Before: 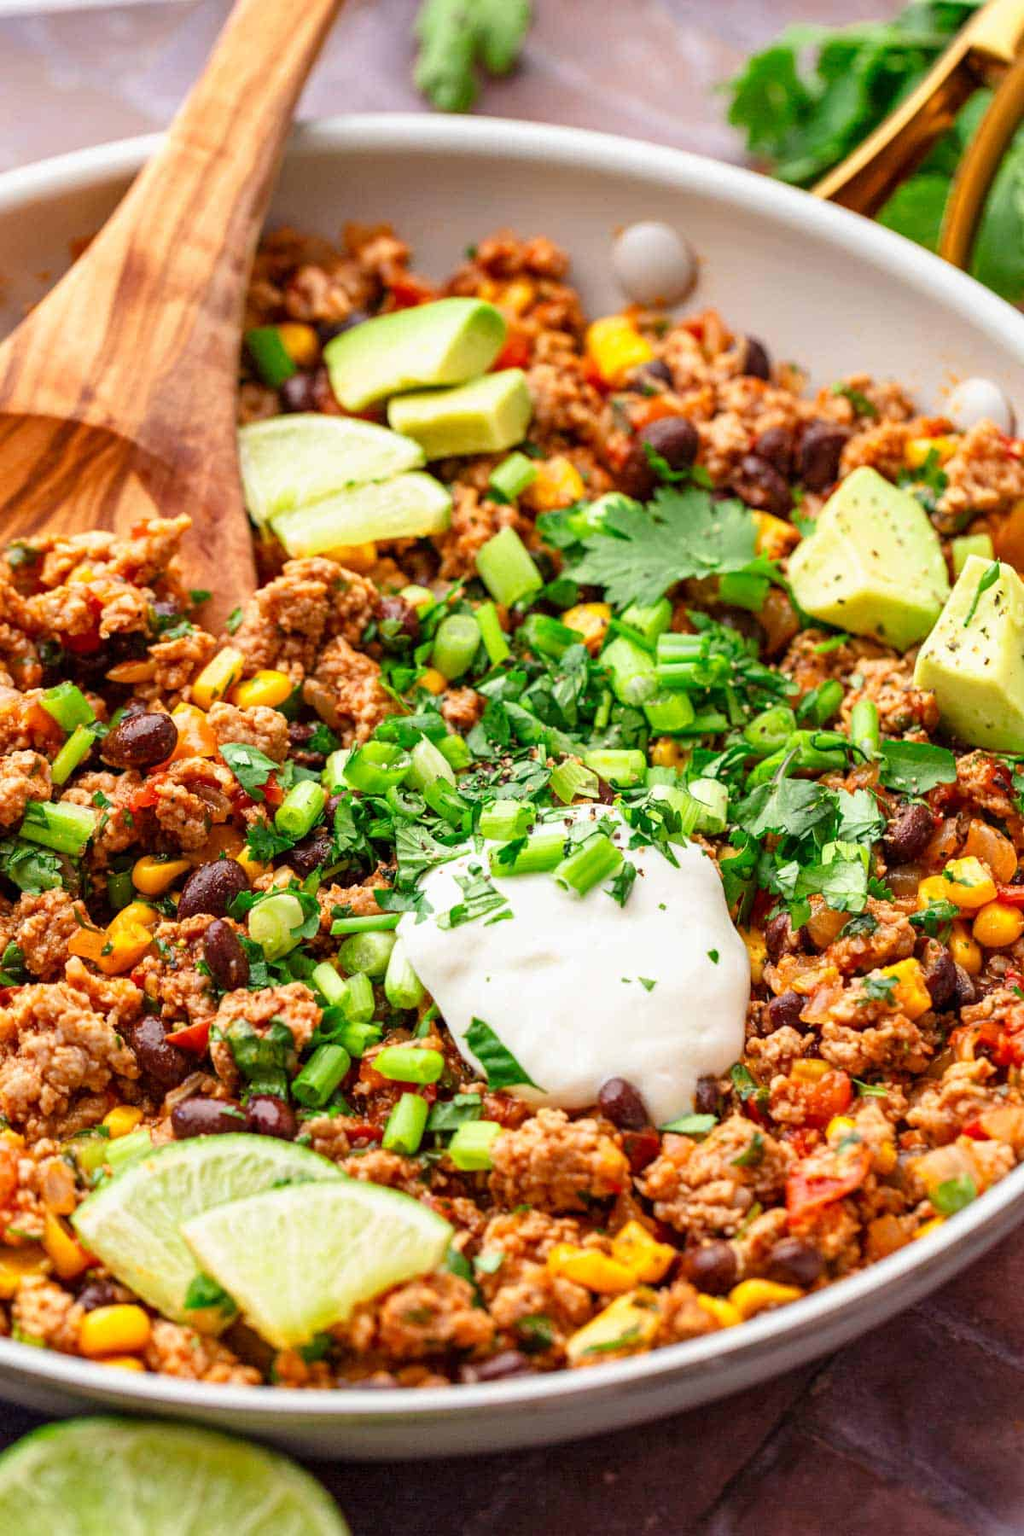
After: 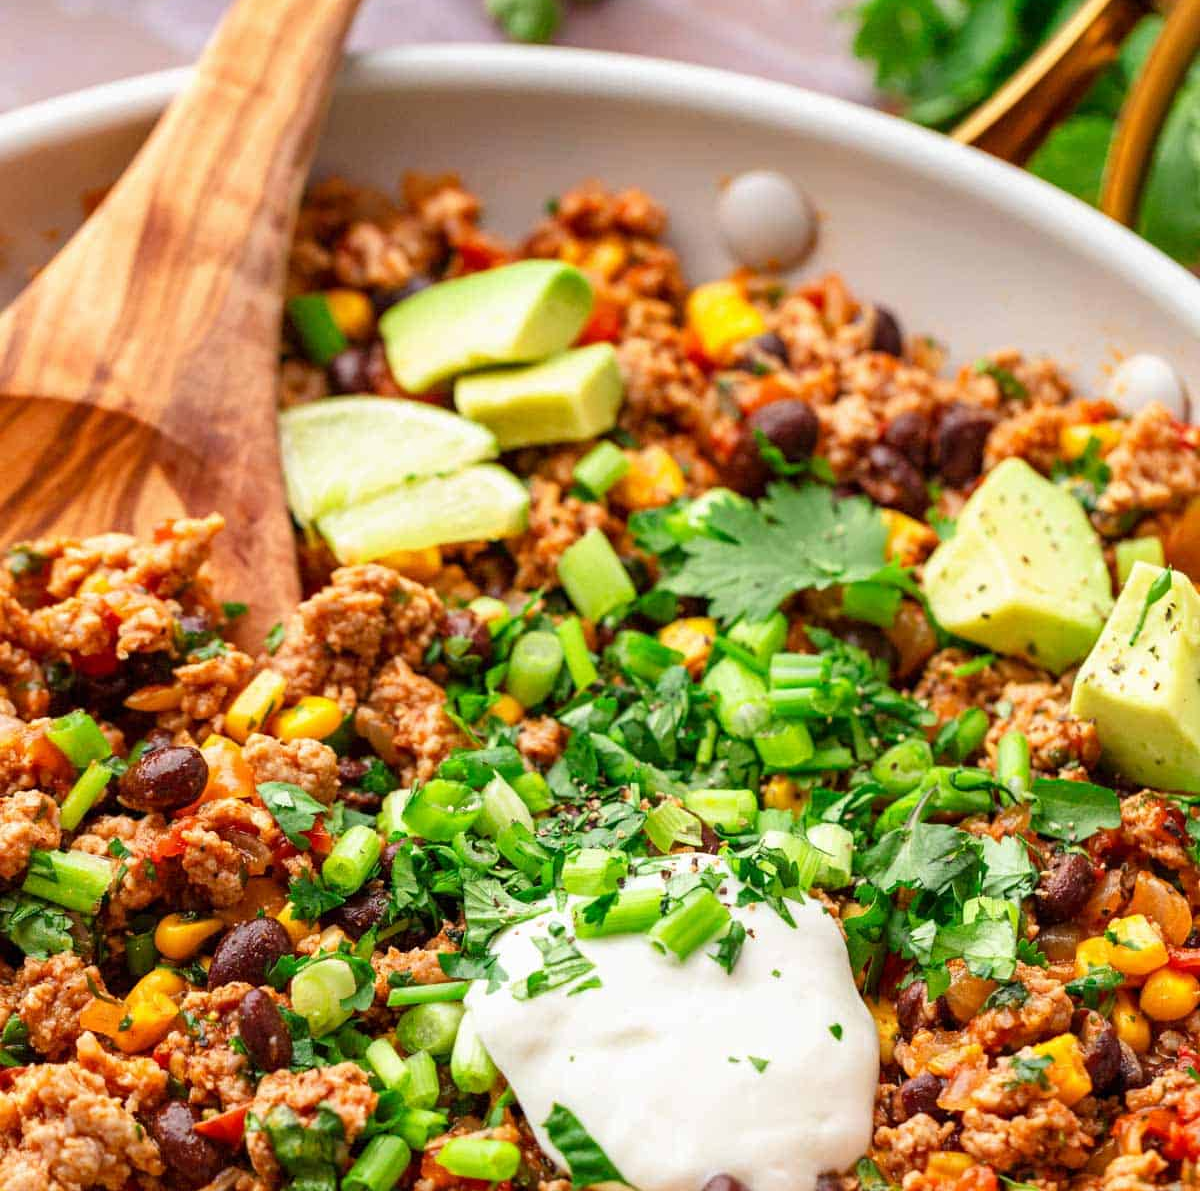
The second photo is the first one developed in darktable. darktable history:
crop and rotate: top 4.949%, bottom 28.856%
tone equalizer: edges refinement/feathering 500, mask exposure compensation -1.57 EV, preserve details no
